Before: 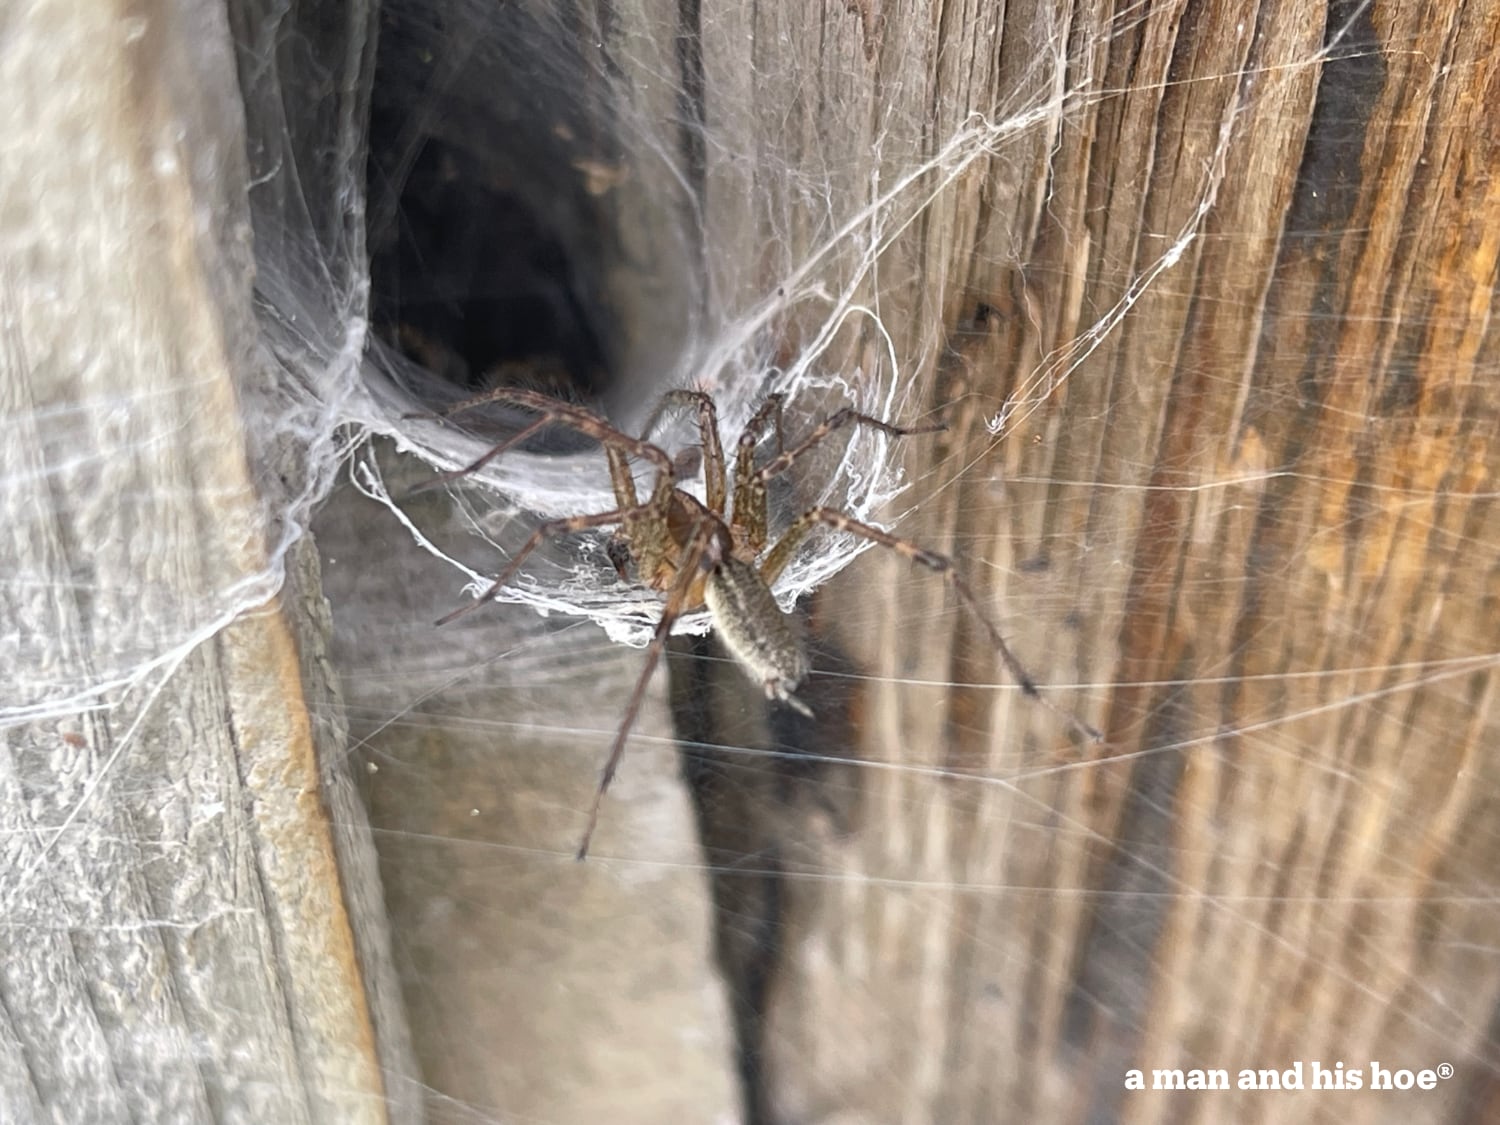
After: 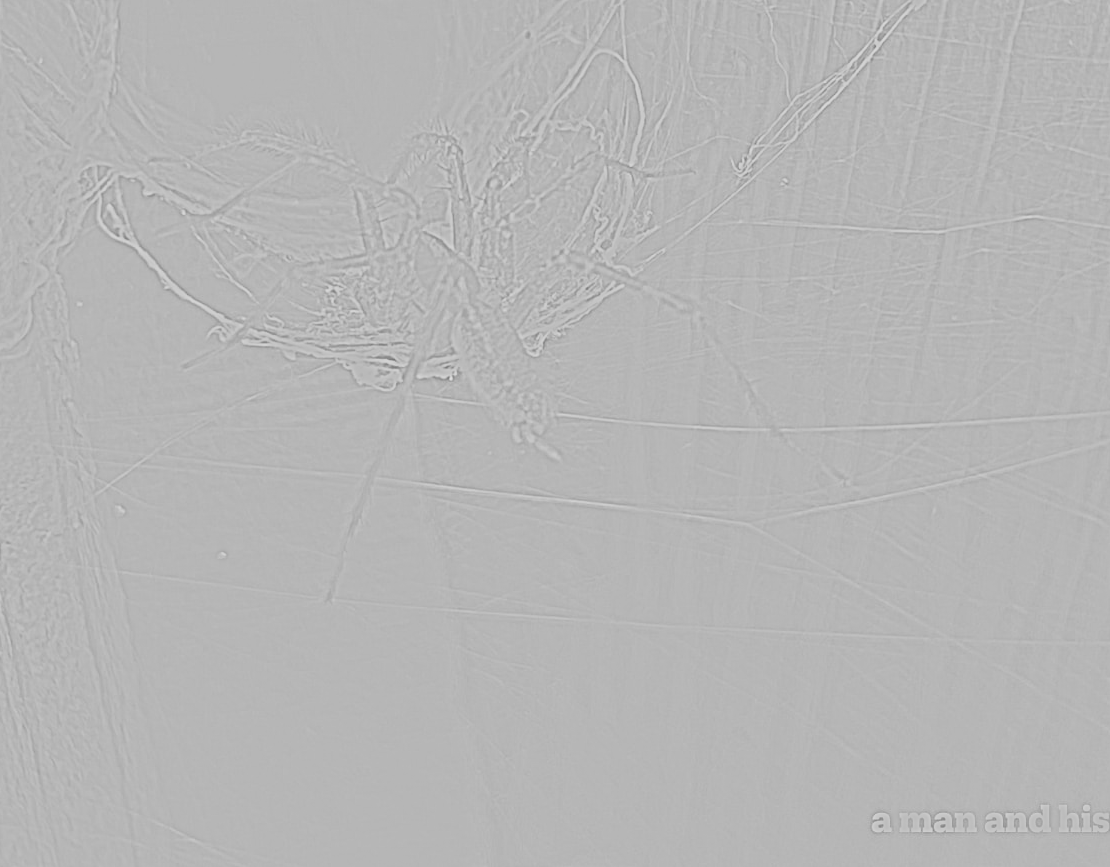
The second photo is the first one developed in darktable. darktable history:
highpass: sharpness 6%, contrast boost 7.63%
white balance: red 1.127, blue 0.943
tone curve: curves: ch0 [(0, 0.098) (0.262, 0.324) (0.421, 0.59) (0.54, 0.803) (0.725, 0.922) (0.99, 0.974)], color space Lab, linked channels, preserve colors none
crop: left 16.871%, top 22.857%, right 9.116%
